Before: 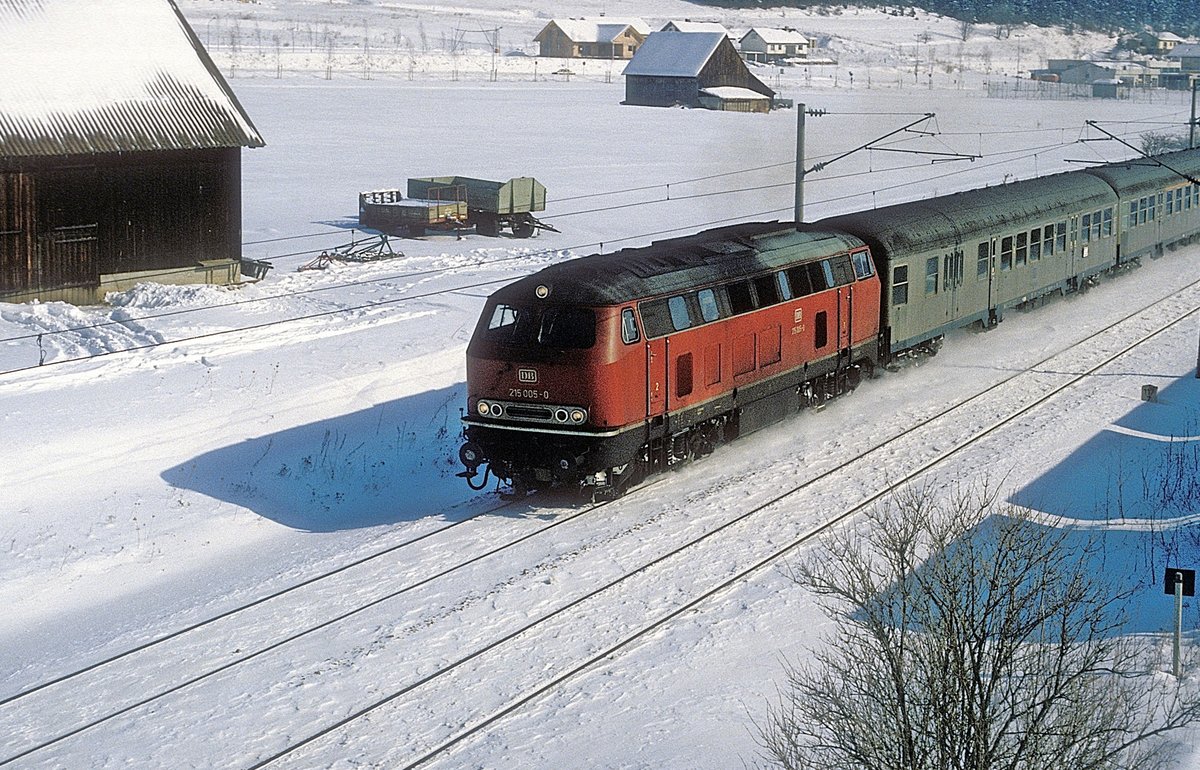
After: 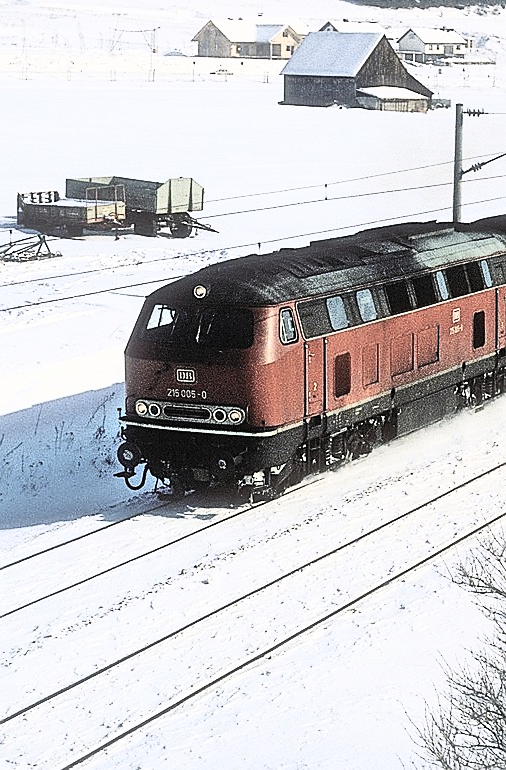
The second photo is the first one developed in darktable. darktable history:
contrast brightness saturation: contrast 0.57, brightness 0.57, saturation -0.34
sharpen: radius 1.559, amount 0.373, threshold 1.271
crop: left 28.583%, right 29.231%
filmic rgb: black relative exposure -16 EV, white relative exposure 2.93 EV, hardness 10.04, color science v6 (2022)
